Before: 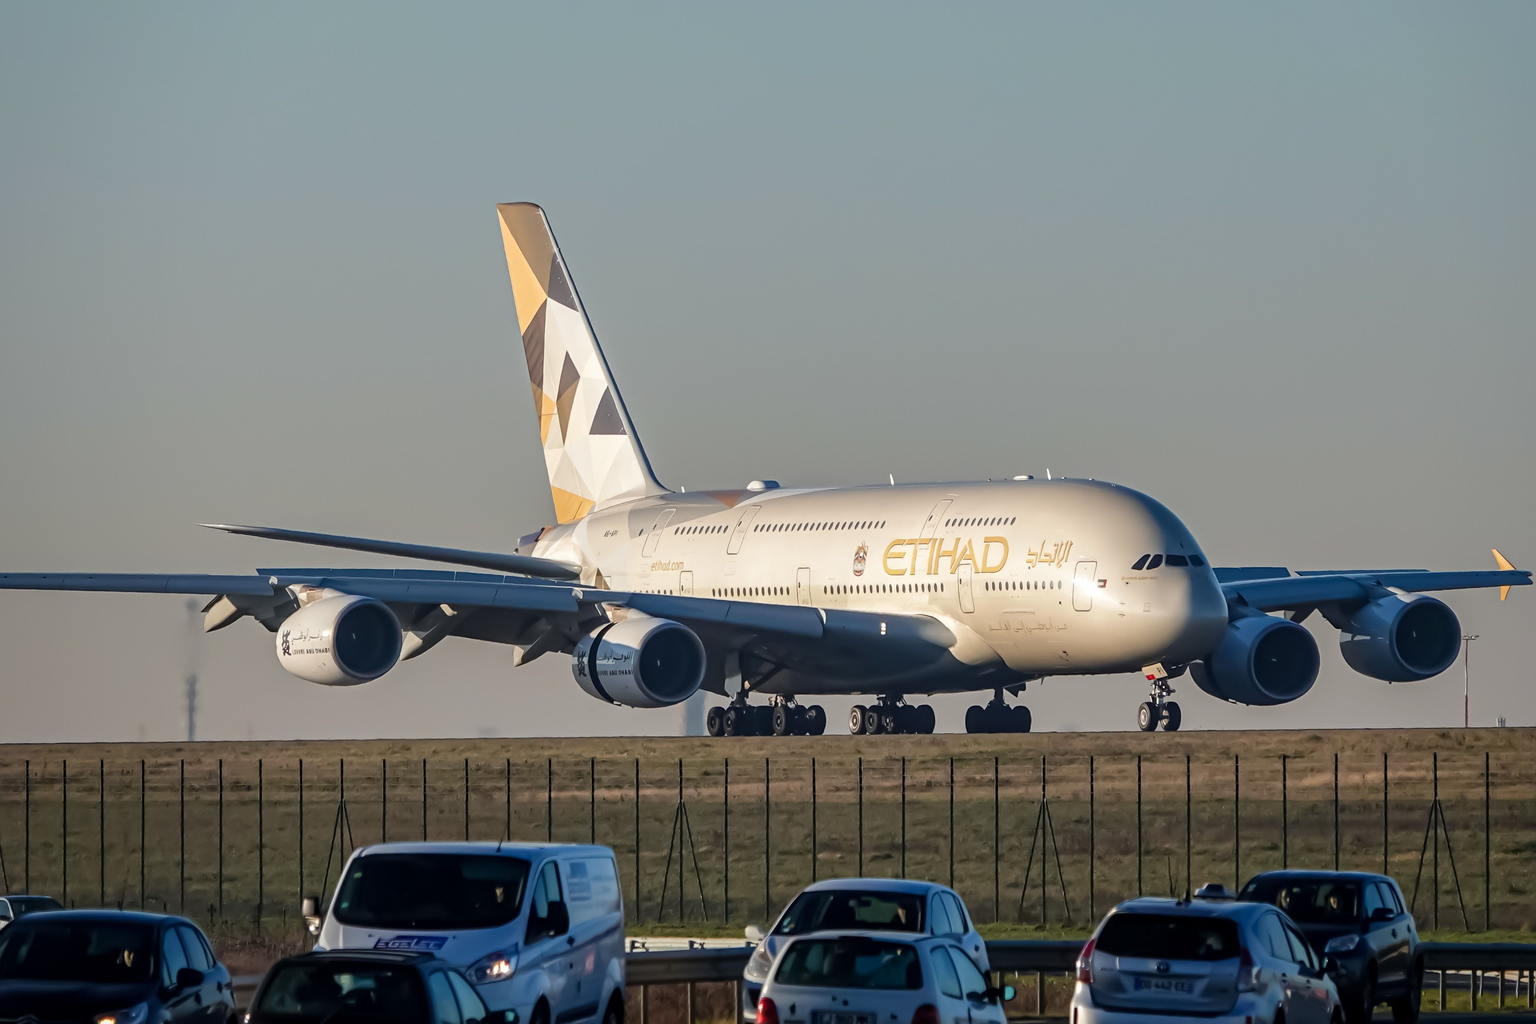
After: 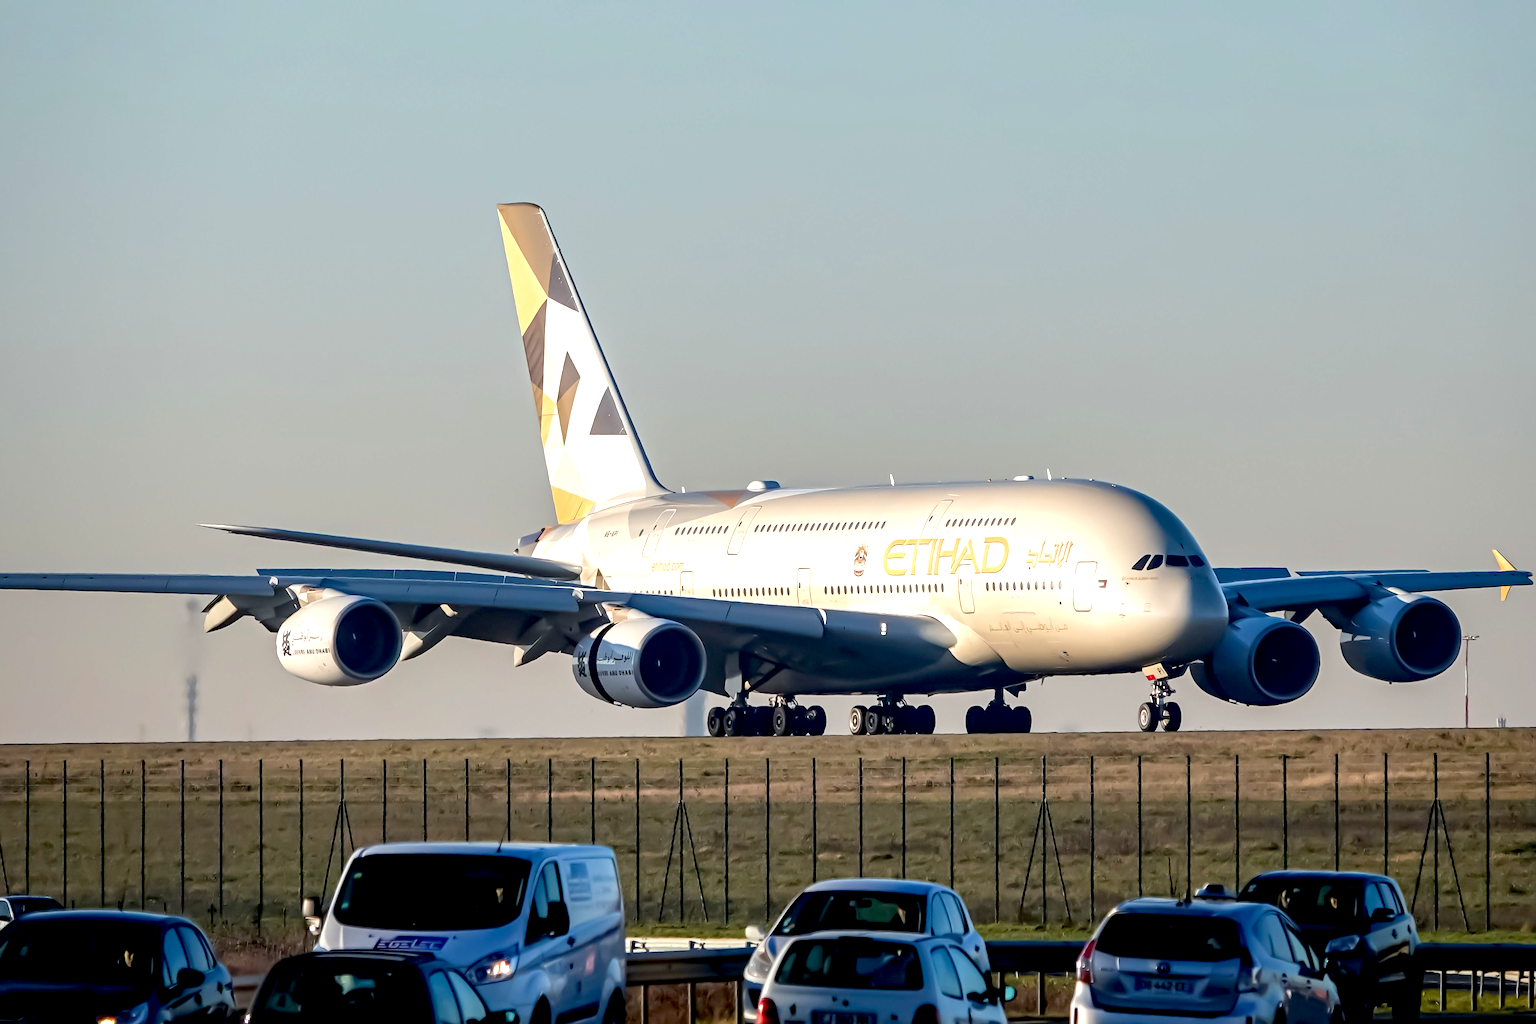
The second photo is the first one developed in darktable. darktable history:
exposure: black level correction 0.012, exposure 0.695 EV, compensate highlight preservation false
